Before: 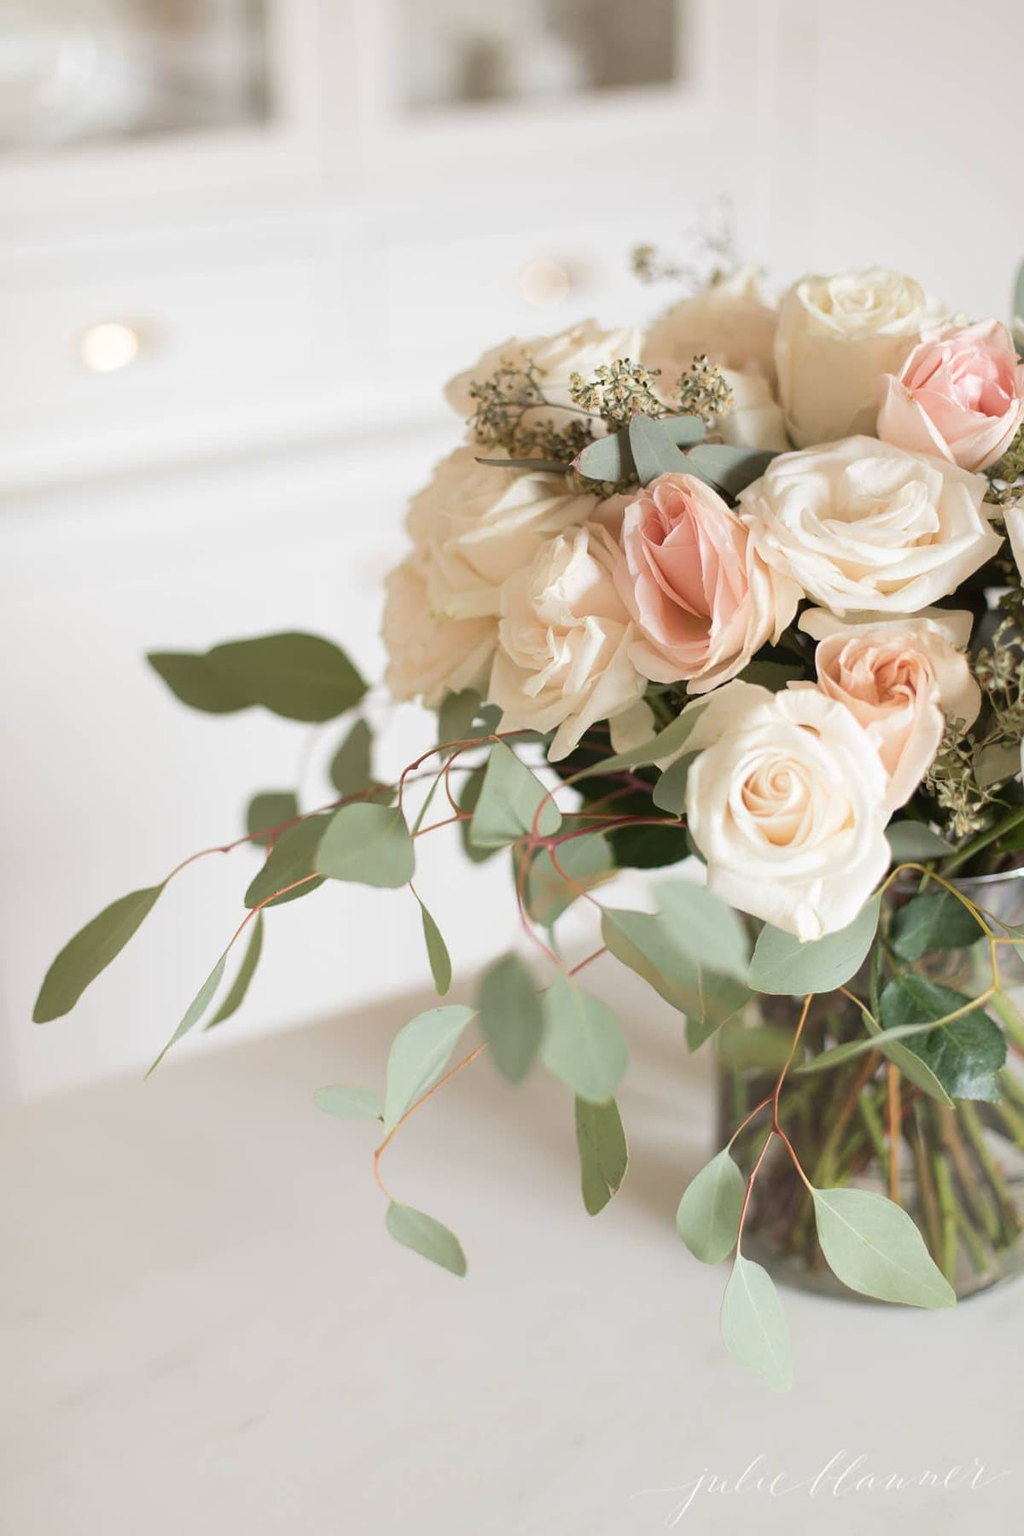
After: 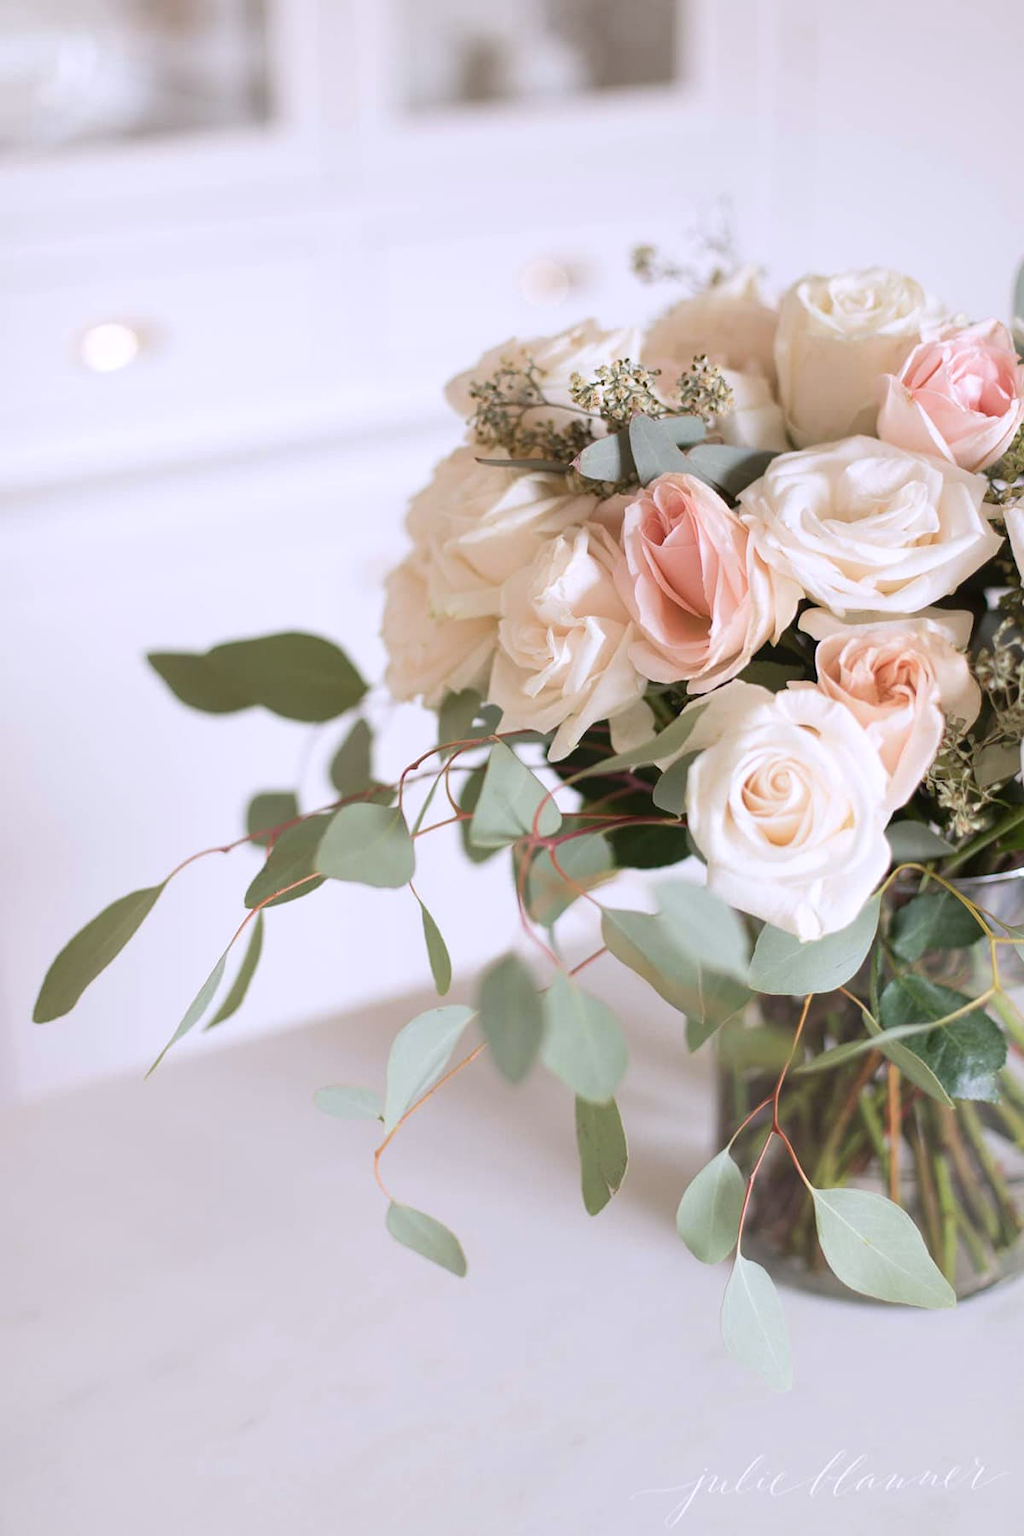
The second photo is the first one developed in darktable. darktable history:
tone equalizer: on, module defaults
white balance: red 1.004, blue 1.096
